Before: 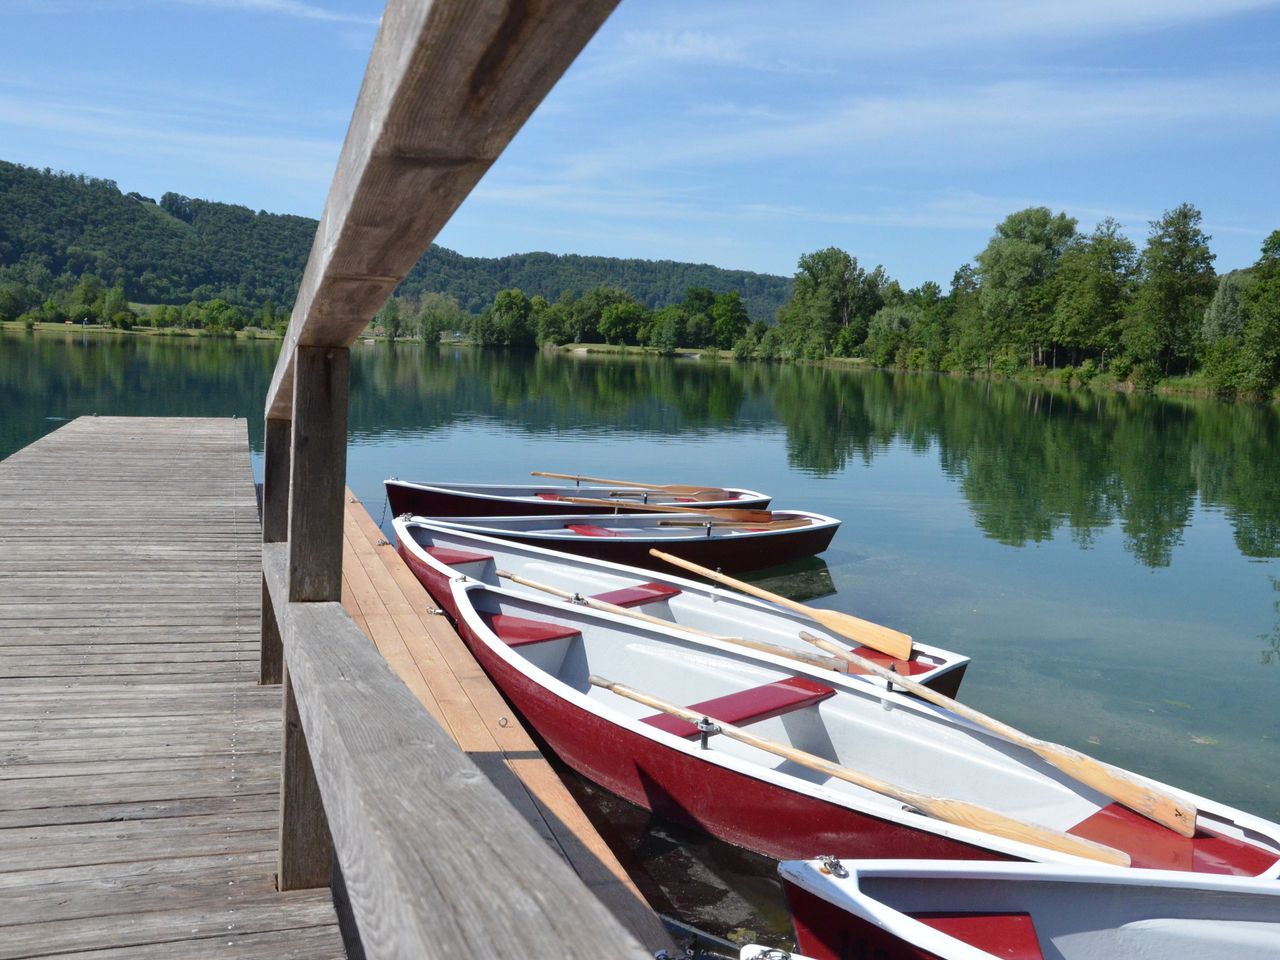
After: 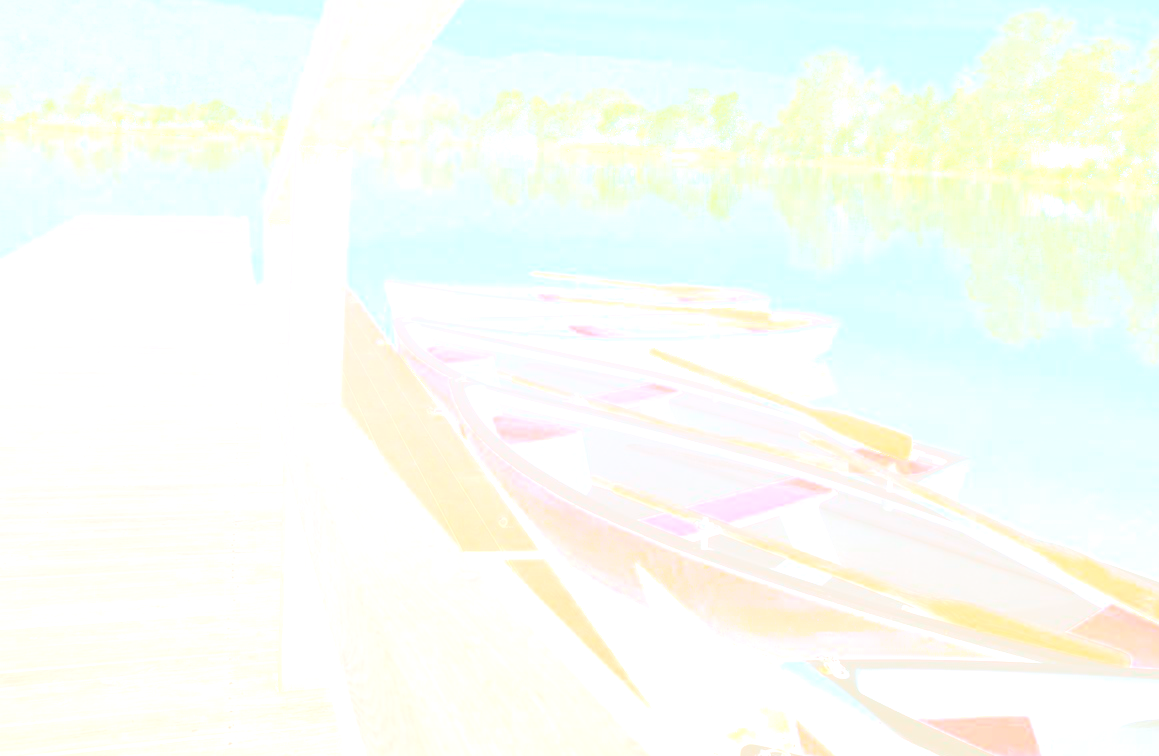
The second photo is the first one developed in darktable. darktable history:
white balance: red 1.045, blue 0.932
crop: top 20.916%, right 9.437%, bottom 0.316%
exposure: black level correction 0.01, exposure 1 EV, compensate highlight preservation false
bloom: size 85%, threshold 5%, strength 85%
graduated density: hue 238.83°, saturation 50%
